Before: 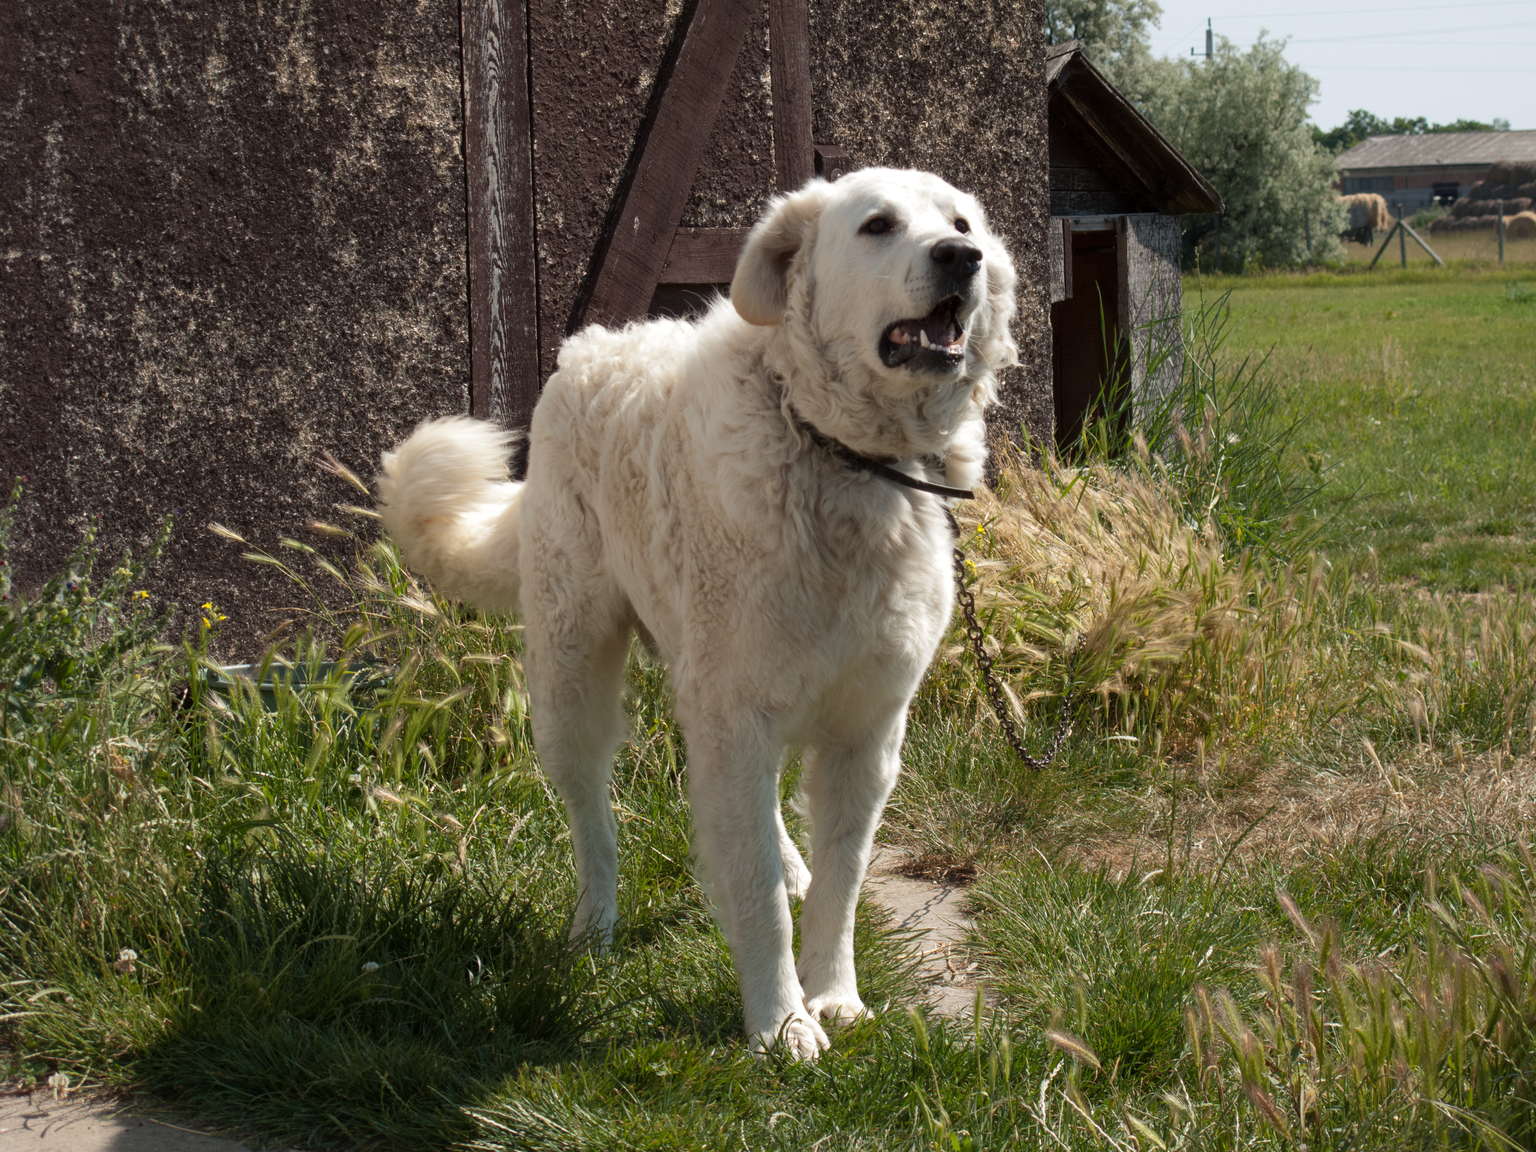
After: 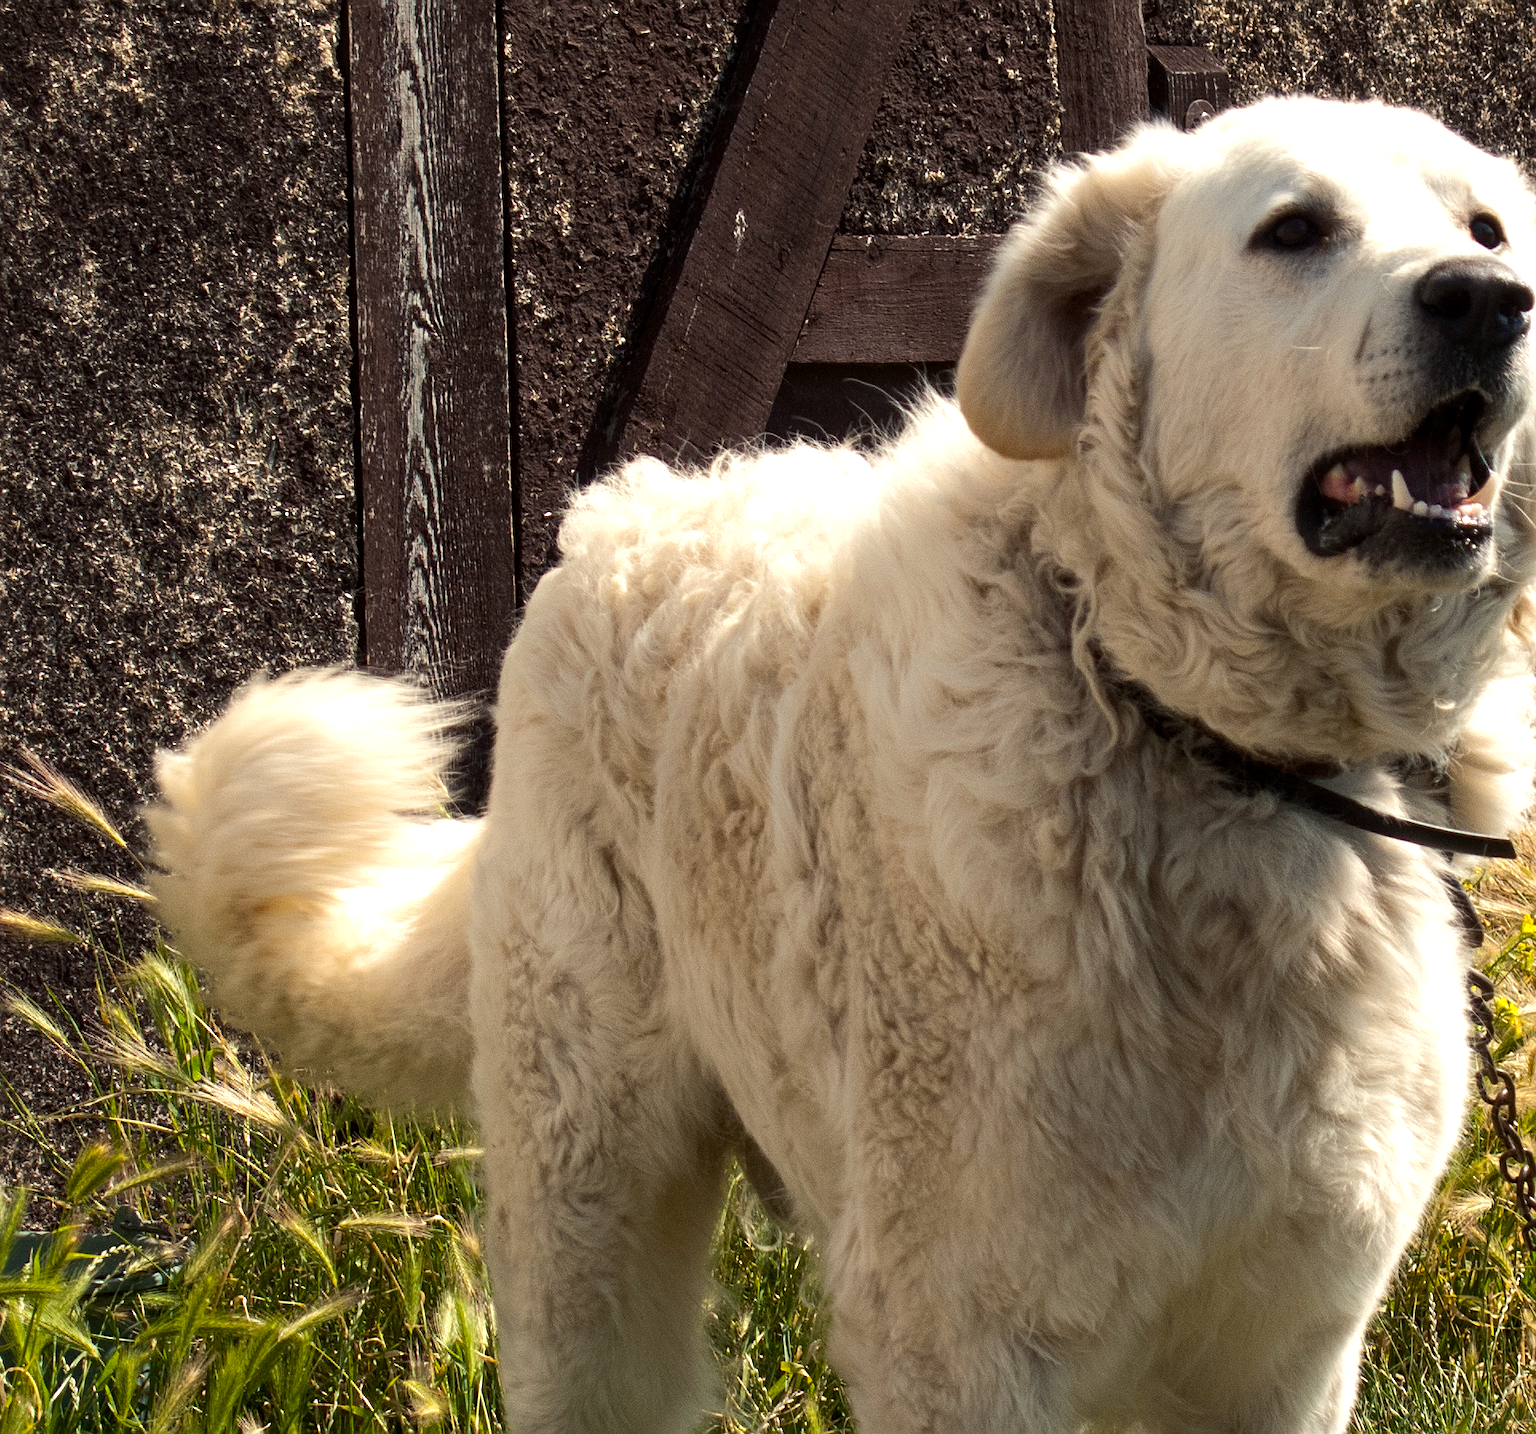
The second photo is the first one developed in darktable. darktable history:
crop: left 20.467%, top 10.873%, right 35.945%, bottom 34.86%
sharpen: amount 0.494
tone equalizer: -8 EV -0.392 EV, -7 EV -0.408 EV, -6 EV -0.301 EV, -5 EV -0.224 EV, -3 EV 0.225 EV, -2 EV 0.343 EV, -1 EV 0.398 EV, +0 EV 0.428 EV, edges refinement/feathering 500, mask exposure compensation -1.57 EV, preserve details no
color balance rgb: shadows lift › luminance -20.146%, highlights gain › chroma 2.112%, highlights gain › hue 74.76°, perceptual saturation grading › global saturation 30.234%
local contrast: highlights 102%, shadows 99%, detail 119%, midtone range 0.2
